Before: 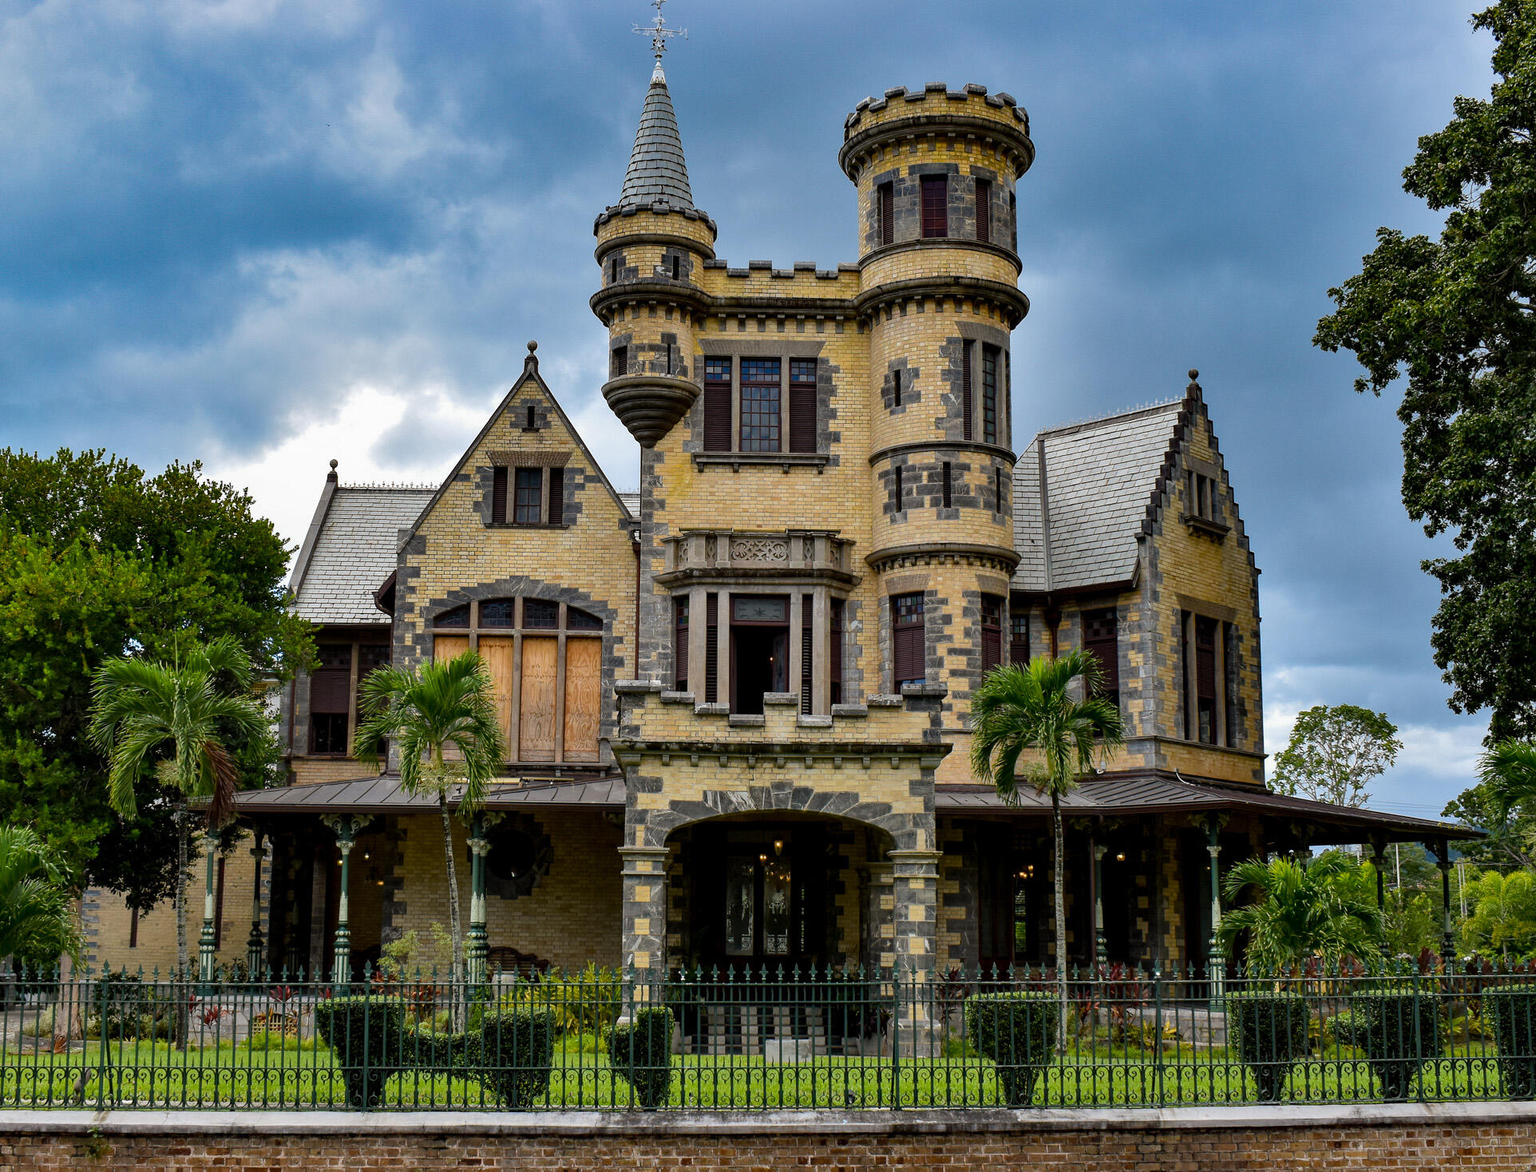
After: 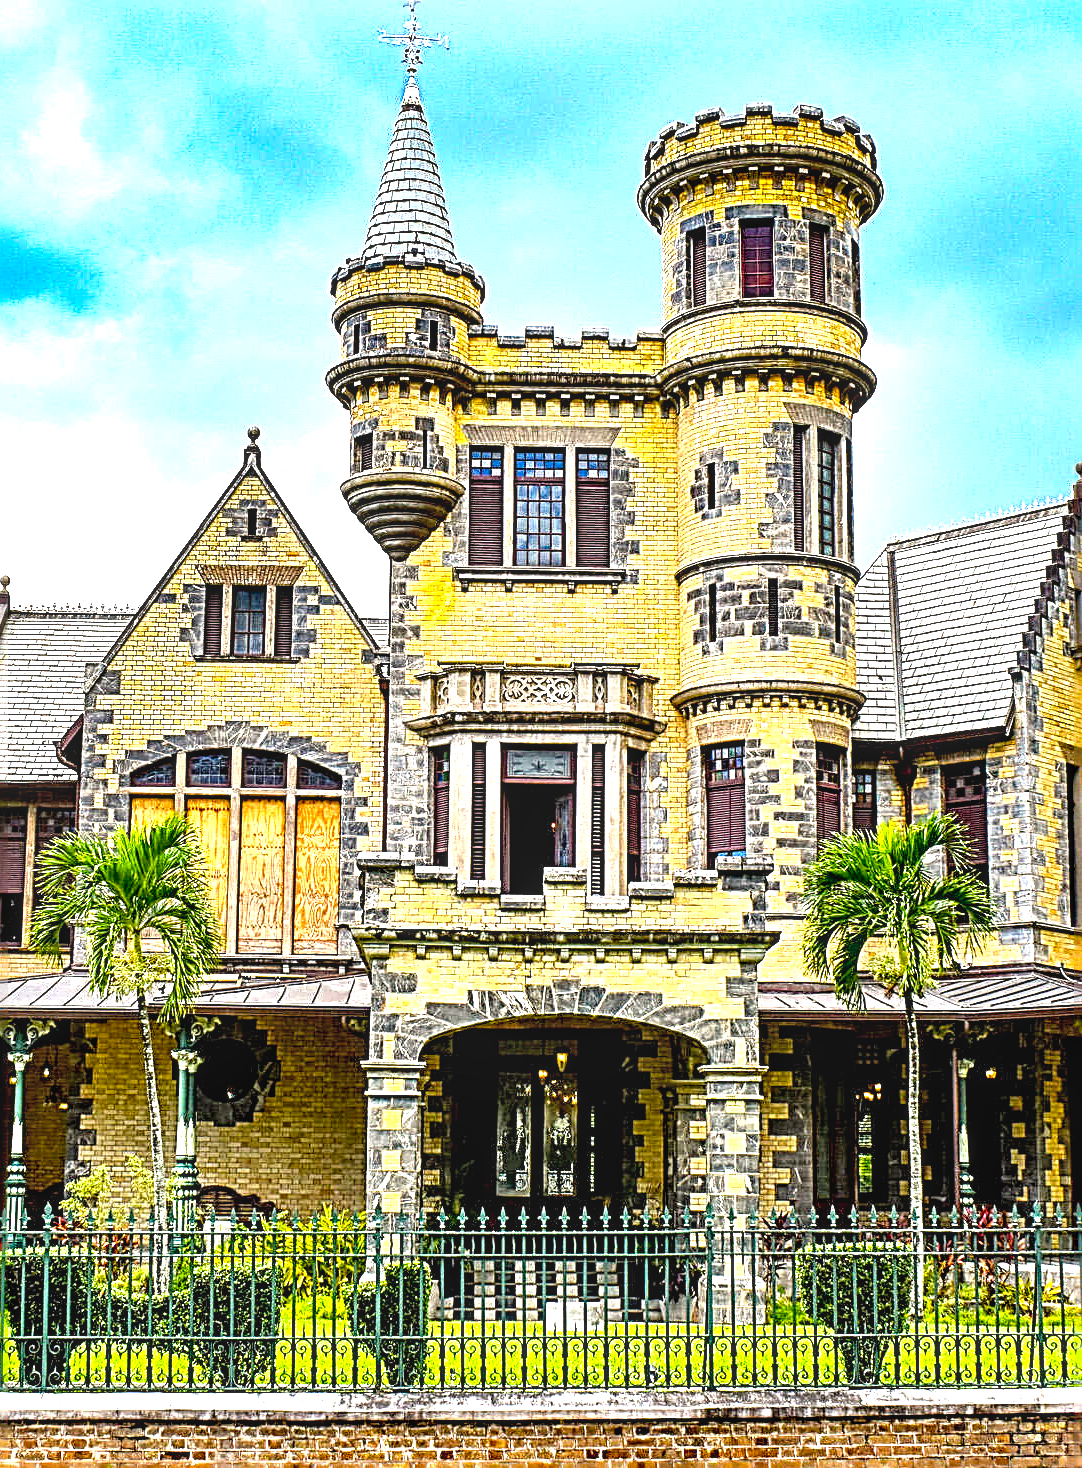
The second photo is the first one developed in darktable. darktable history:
crop: left 21.496%, right 22.254%
color balance rgb: perceptual saturation grading › global saturation 20%, global vibrance 20%
exposure: black level correction 0.001, exposure 1.719 EV, compensate exposure bias true, compensate highlight preservation false
shadows and highlights: shadows 37.27, highlights -28.18, soften with gaussian
local contrast: on, module defaults
sharpen: radius 3.158, amount 1.731
levels: levels [0, 0.435, 0.917]
